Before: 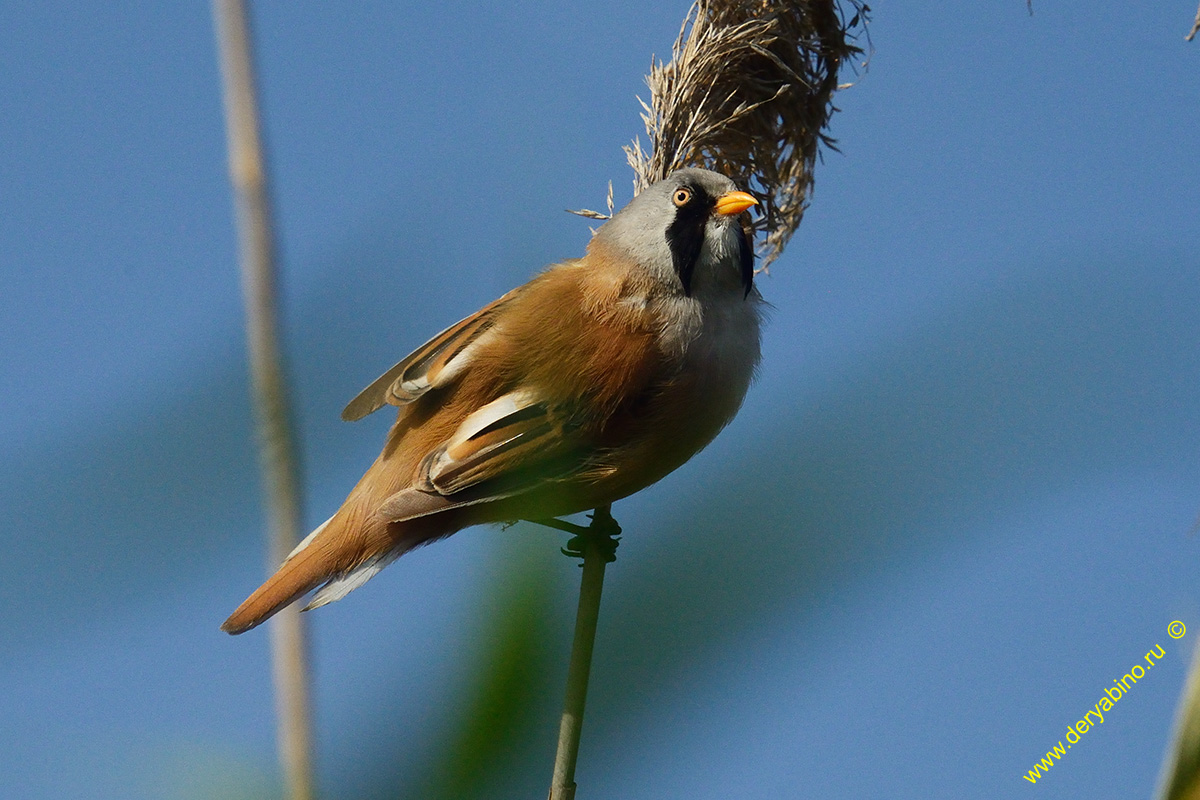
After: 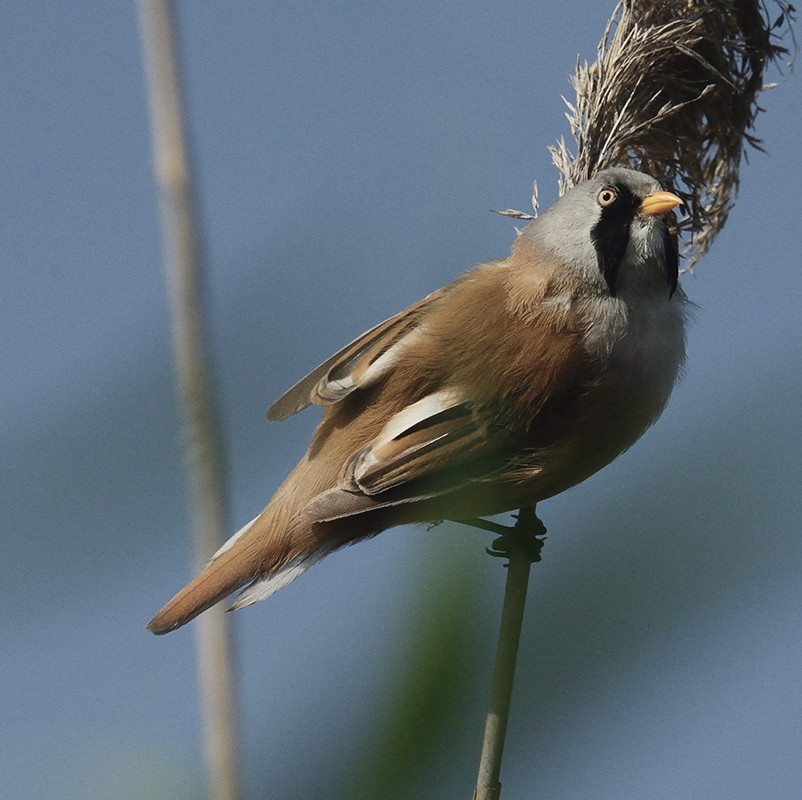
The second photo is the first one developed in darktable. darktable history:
crop and rotate: left 6.315%, right 26.834%
contrast brightness saturation: contrast -0.058, saturation -0.415
